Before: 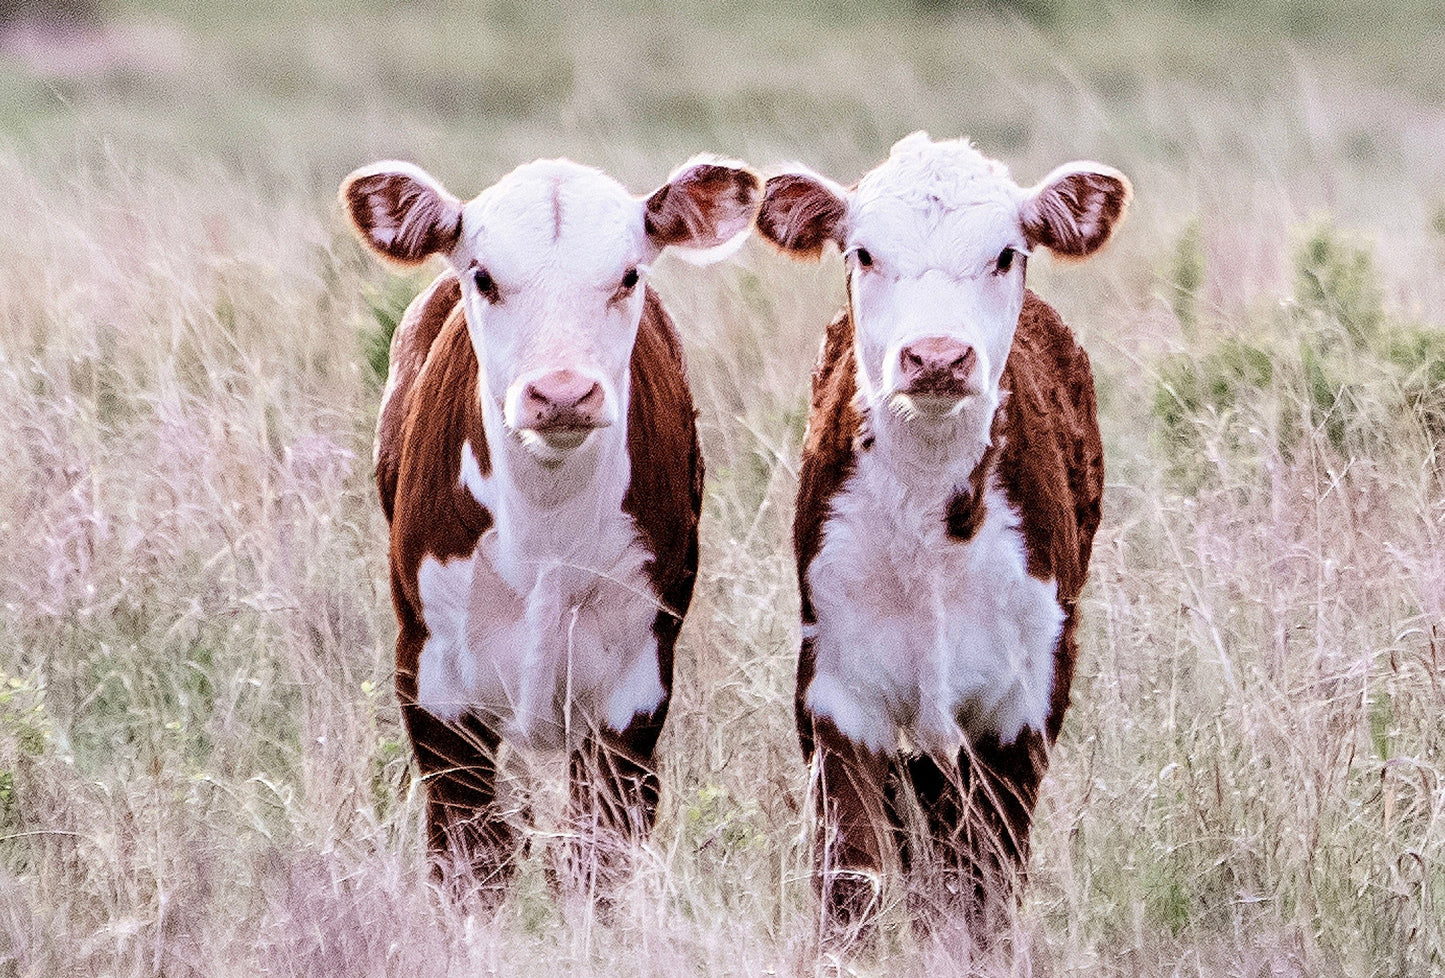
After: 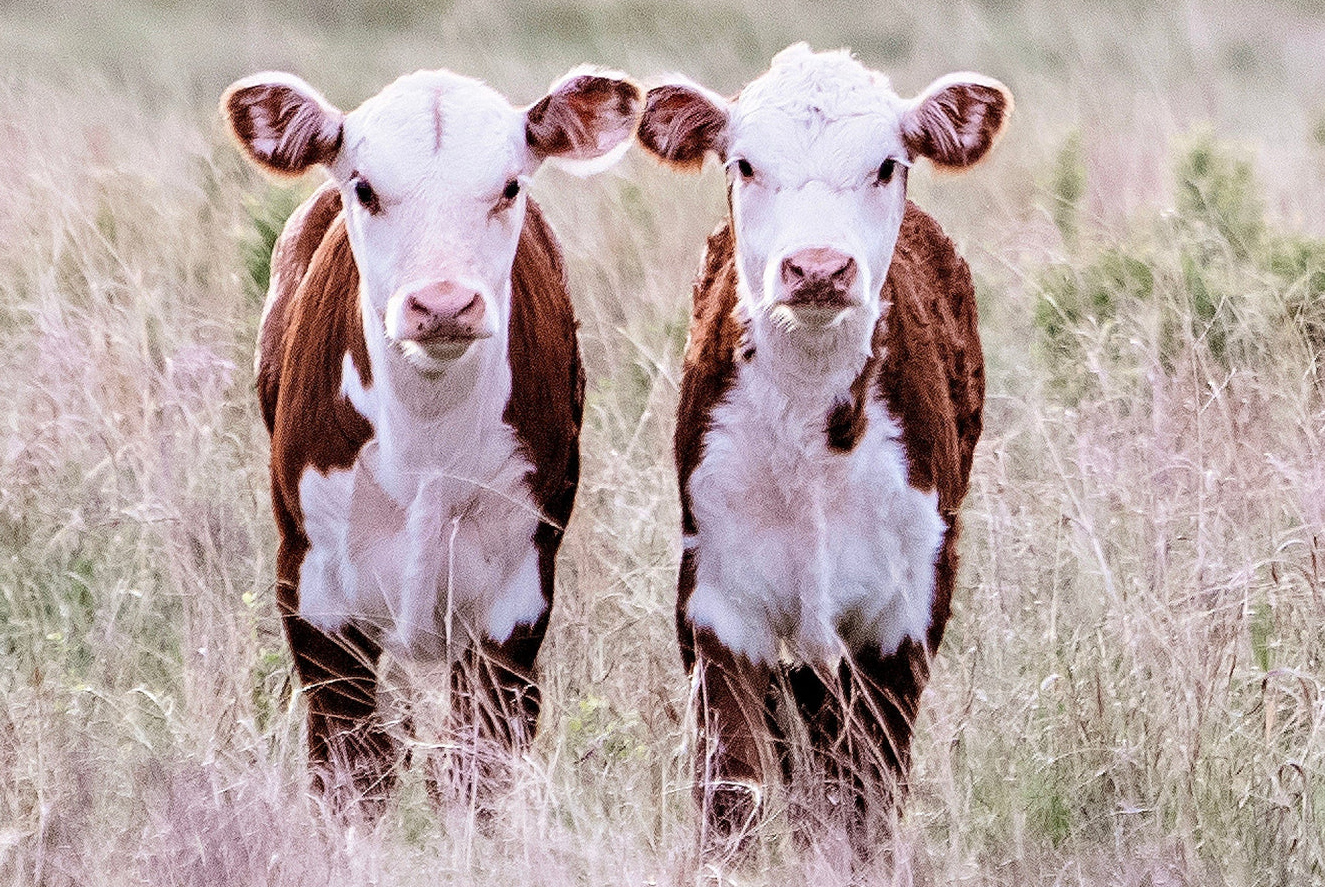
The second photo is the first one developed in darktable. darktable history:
tone equalizer: on, module defaults
crop and rotate: left 8.262%, top 9.226%
